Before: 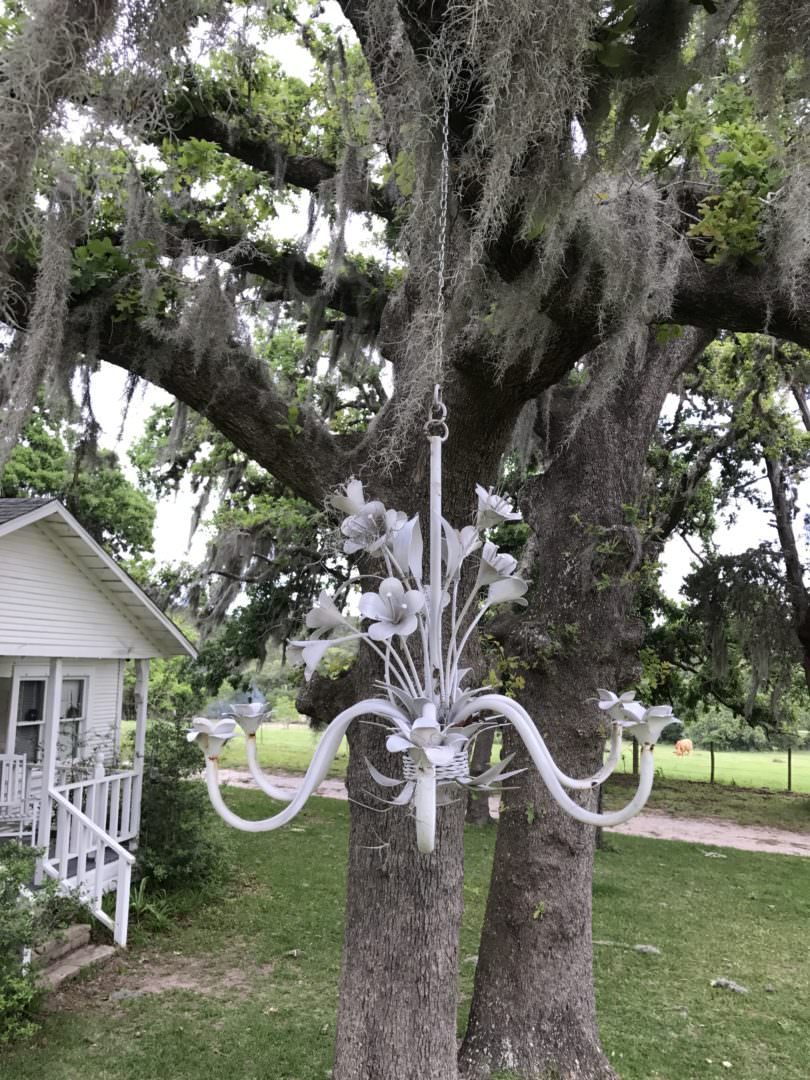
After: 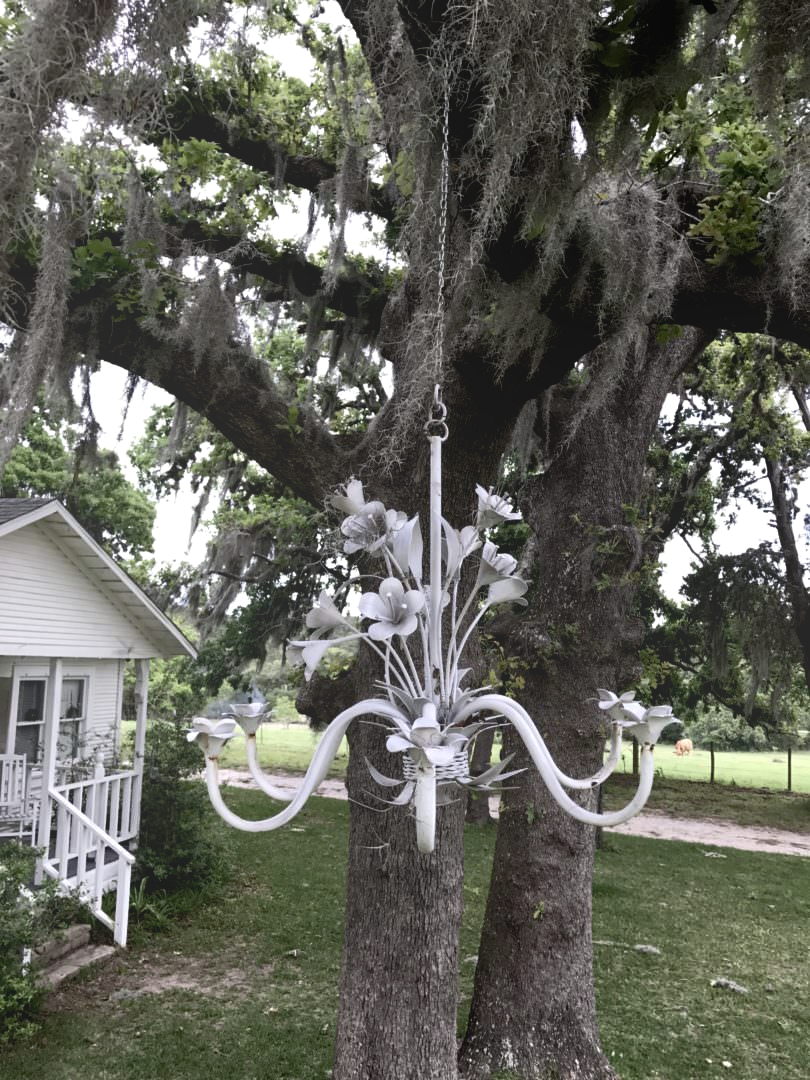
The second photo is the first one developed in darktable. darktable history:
exposure: black level correction 0.01, exposure 0.014 EV, compensate highlight preservation false
color balance rgb: perceptual saturation grading › highlights -31.88%, perceptual saturation grading › mid-tones 5.8%, perceptual saturation grading › shadows 18.12%, perceptual brilliance grading › highlights 3.62%, perceptual brilliance grading › mid-tones -18.12%, perceptual brilliance grading › shadows -41.3%
bloom: size 38%, threshold 95%, strength 30%
